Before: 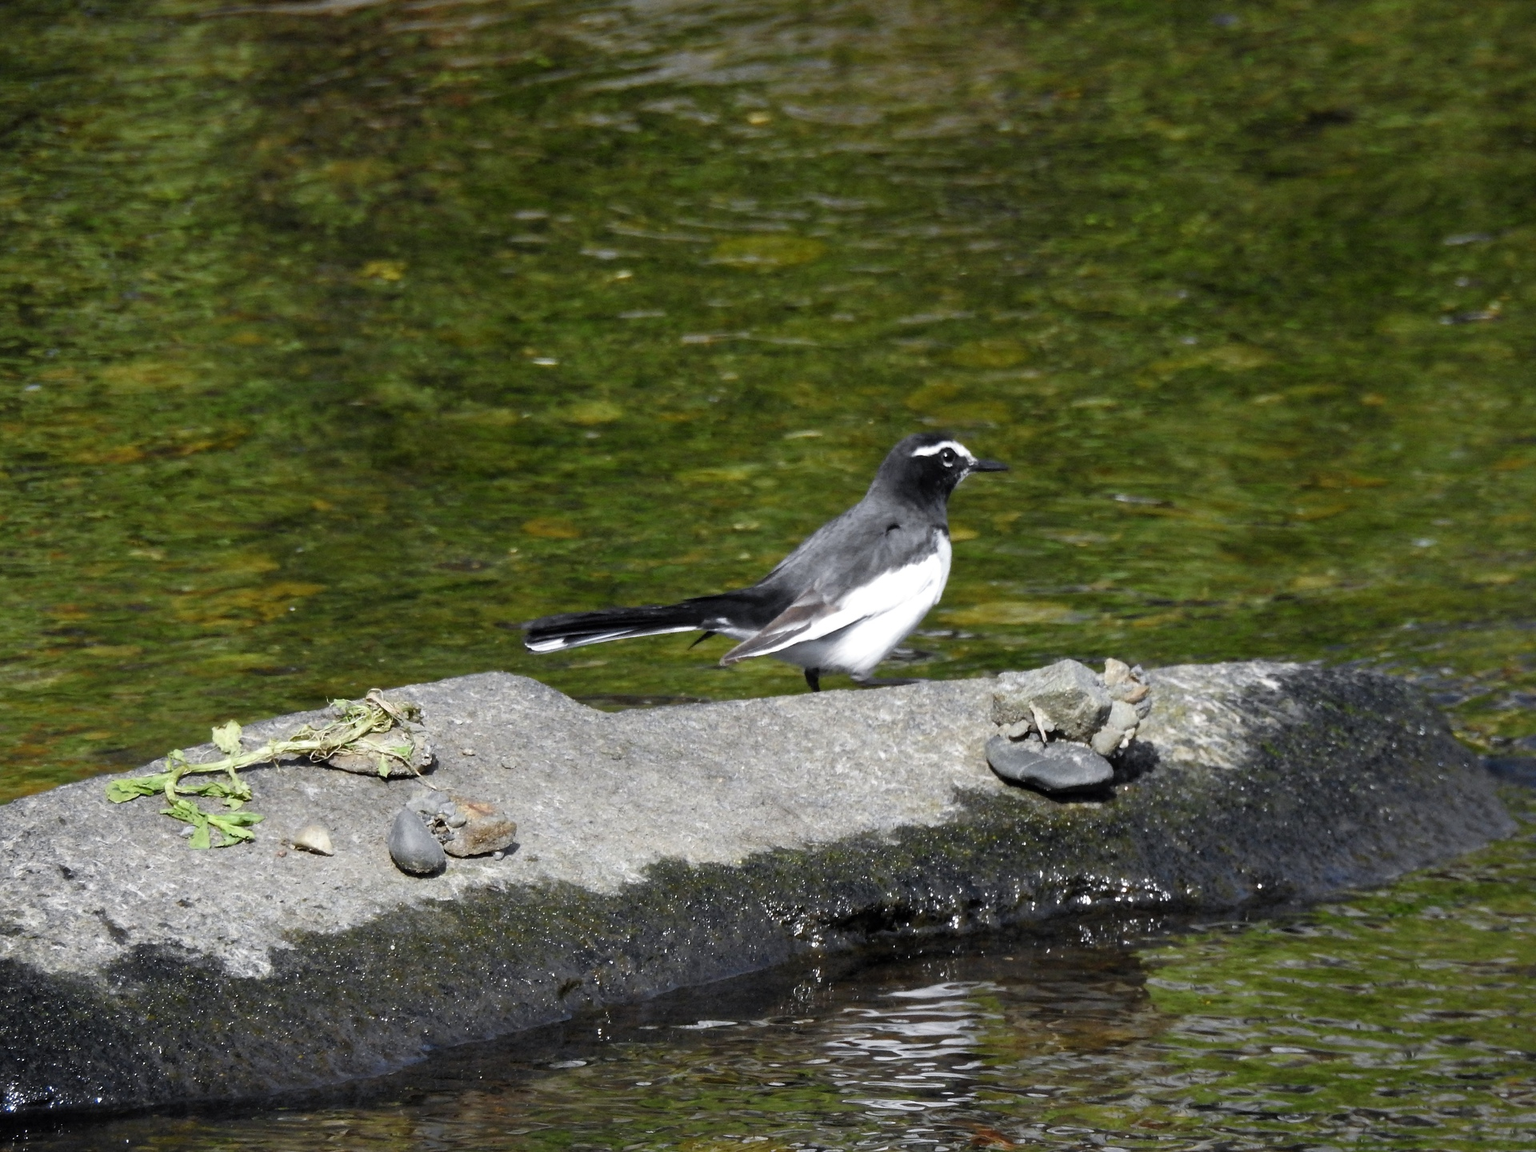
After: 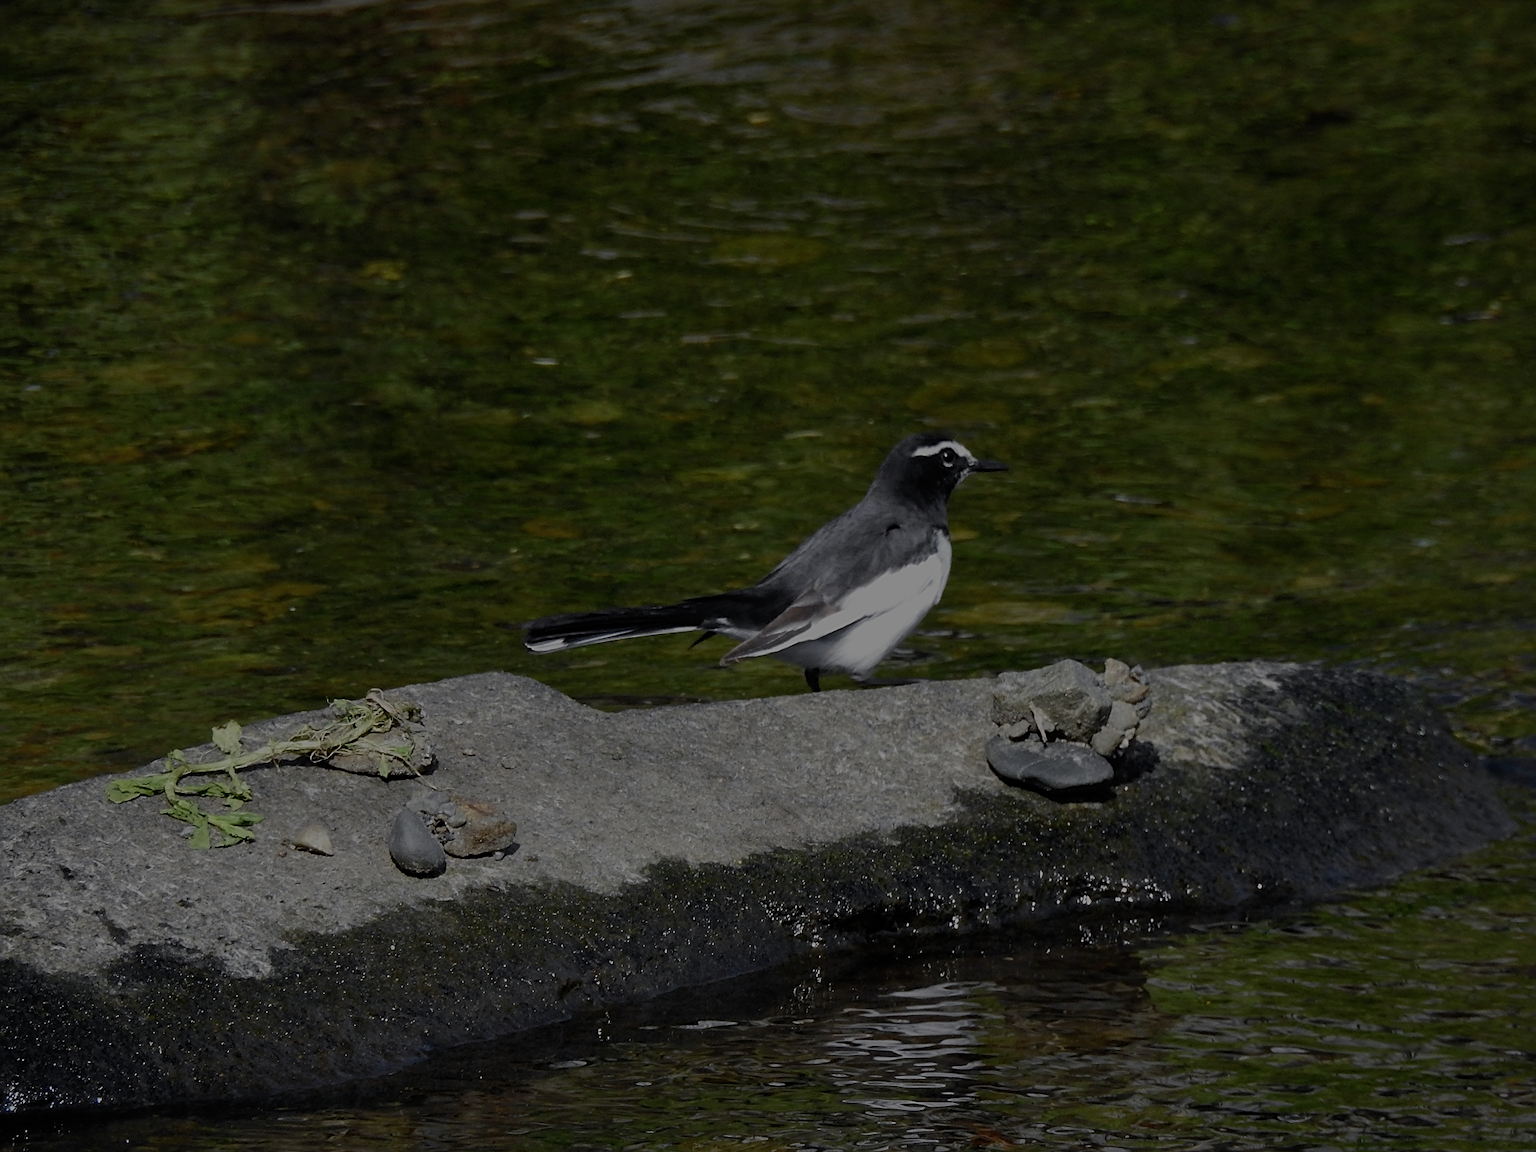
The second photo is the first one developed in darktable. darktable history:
exposure: exposure -2.002 EV, compensate highlight preservation false
sharpen: on, module defaults
